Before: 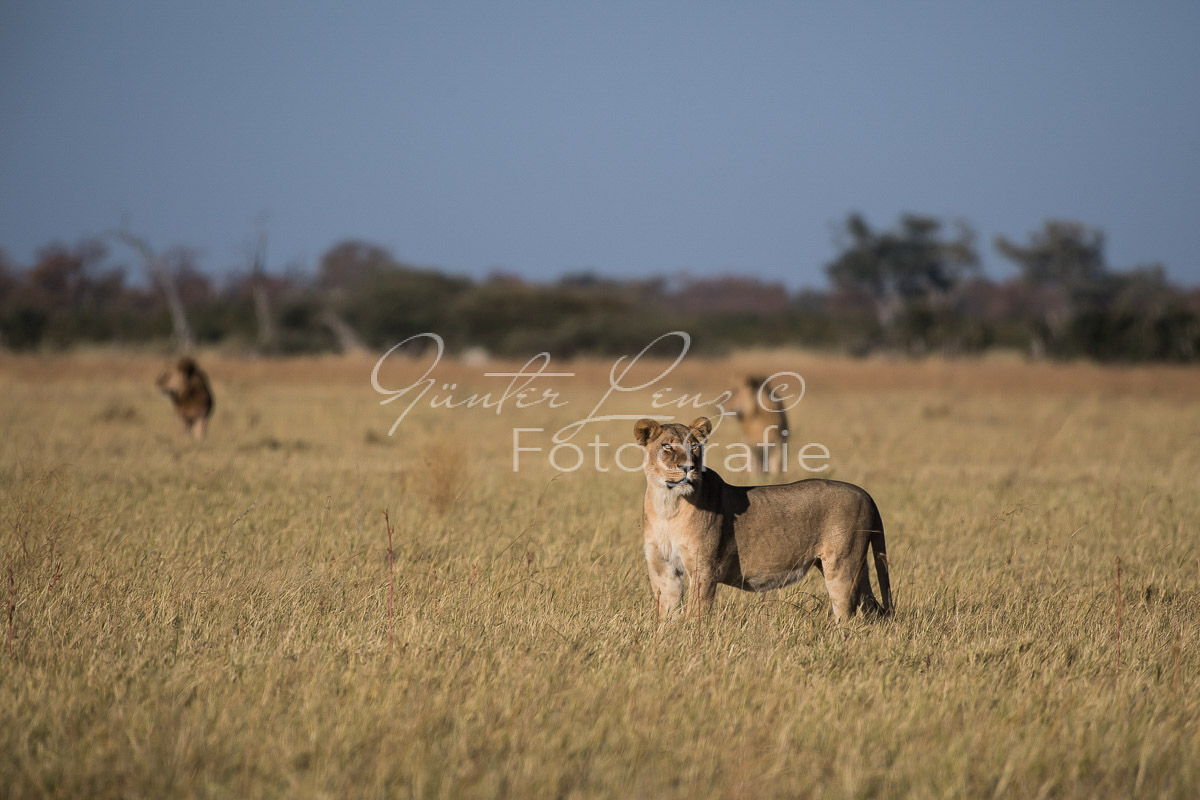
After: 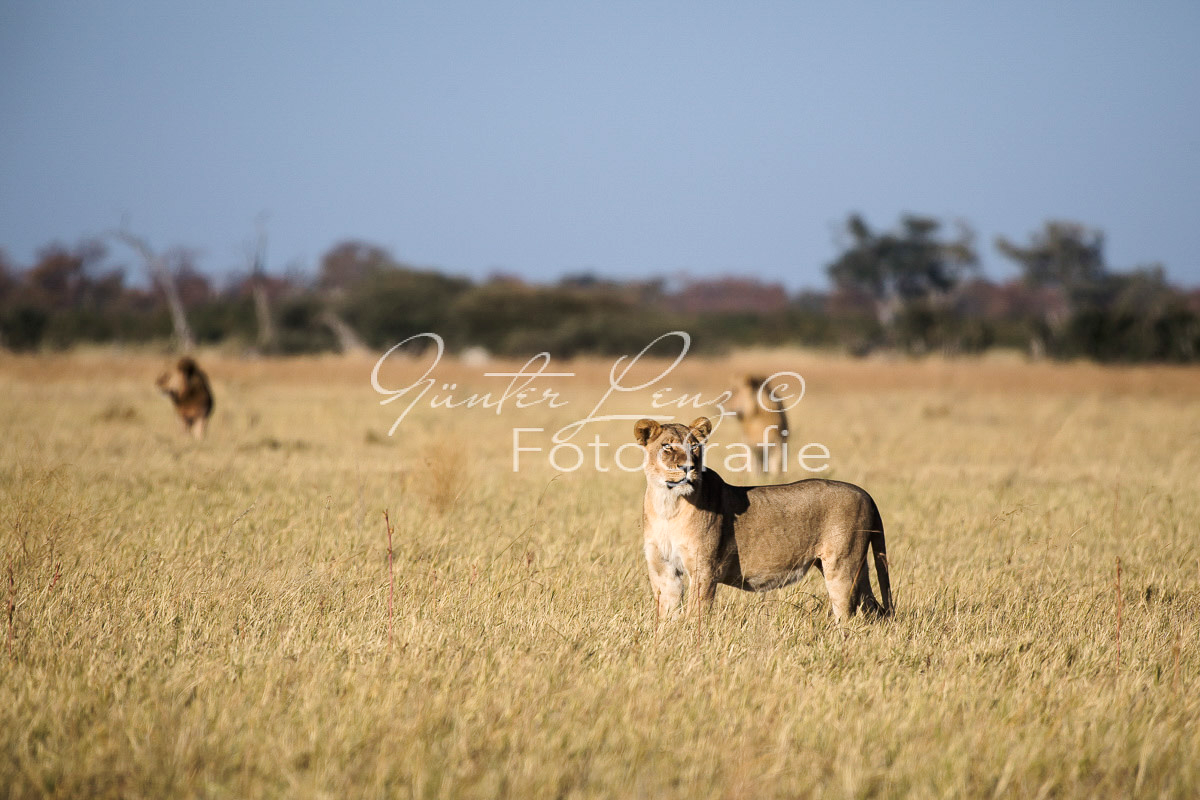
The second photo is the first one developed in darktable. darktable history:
tone curve: curves: ch0 [(0, 0) (0.068, 0.031) (0.175, 0.132) (0.337, 0.304) (0.498, 0.511) (0.748, 0.762) (0.993, 0.954)]; ch1 [(0, 0) (0.294, 0.184) (0.359, 0.34) (0.362, 0.35) (0.43, 0.41) (0.469, 0.453) (0.495, 0.489) (0.54, 0.563) (0.612, 0.641) (1, 1)]; ch2 [(0, 0) (0.431, 0.419) (0.495, 0.502) (0.524, 0.534) (0.557, 0.56) (0.634, 0.654) (0.728, 0.722) (1, 1)], preserve colors none
exposure: exposure 0.663 EV, compensate exposure bias true, compensate highlight preservation false
